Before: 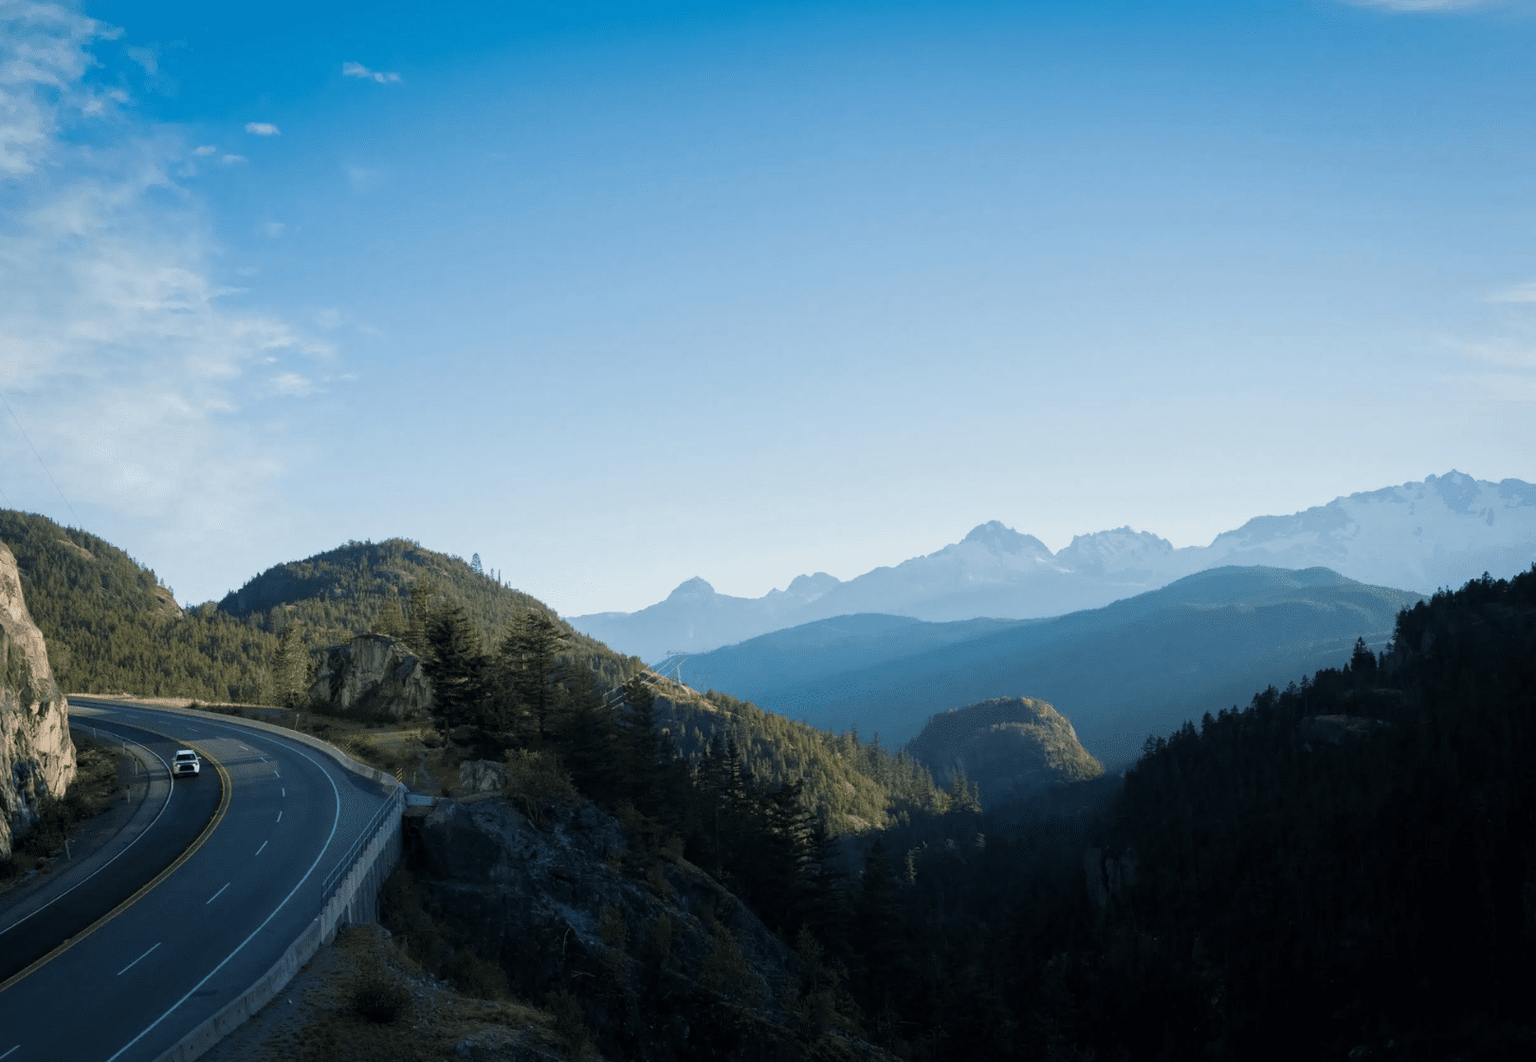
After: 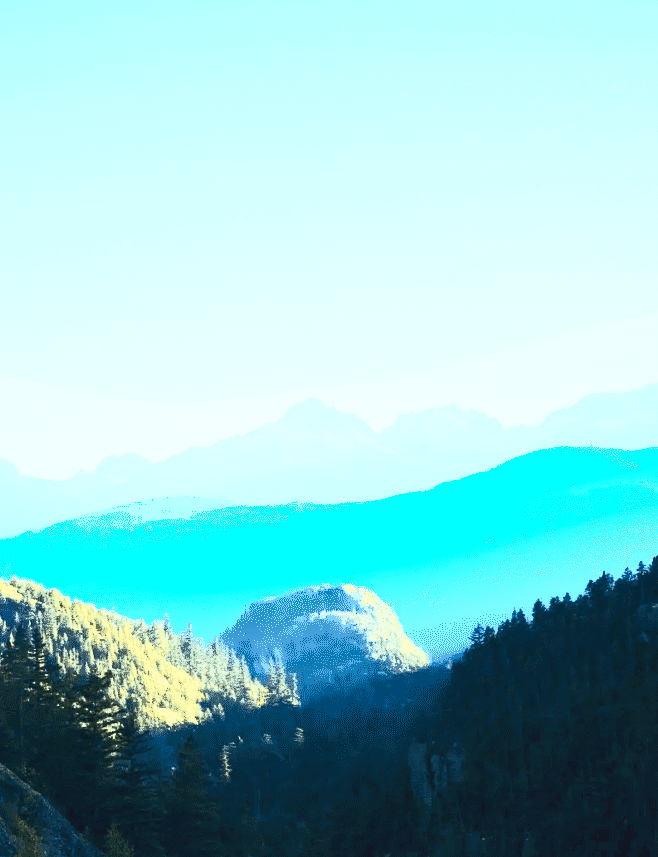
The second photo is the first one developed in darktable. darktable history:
shadows and highlights: shadows 30.72, highlights -62.45, soften with gaussian
exposure: black level correction 0, exposure 1.931 EV, compensate highlight preservation false
contrast brightness saturation: contrast 0.82, brightness 0.58, saturation 0.57
crop: left 45.409%, top 13.492%, right 13.959%, bottom 9.922%
